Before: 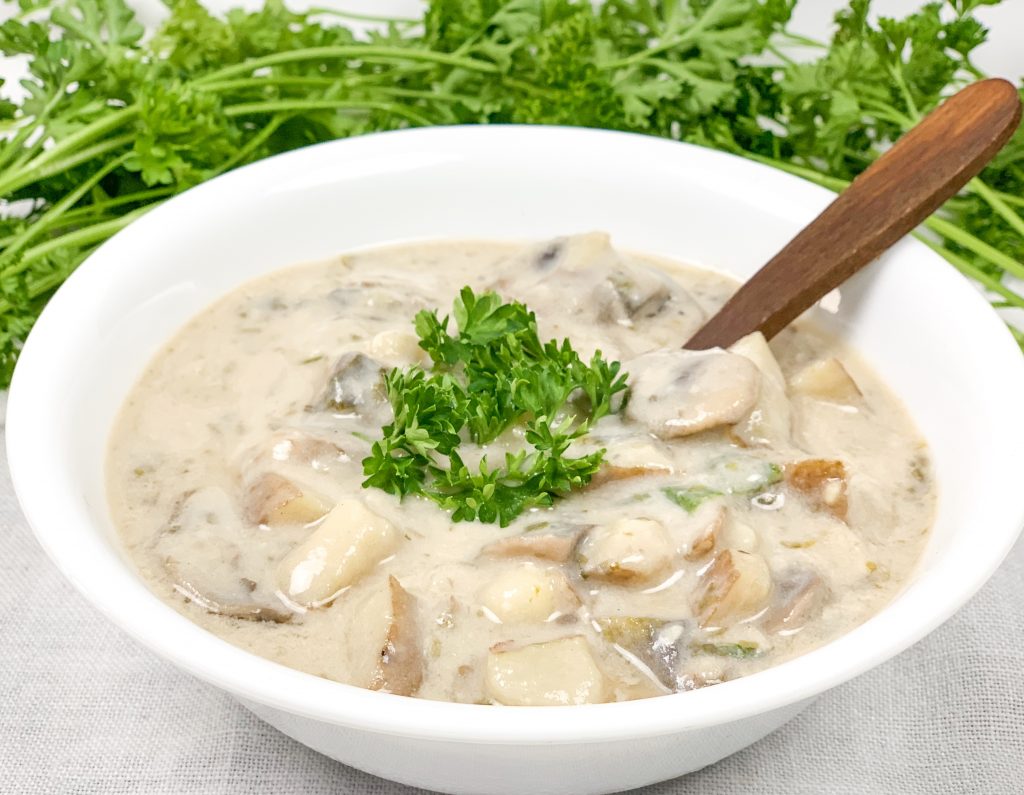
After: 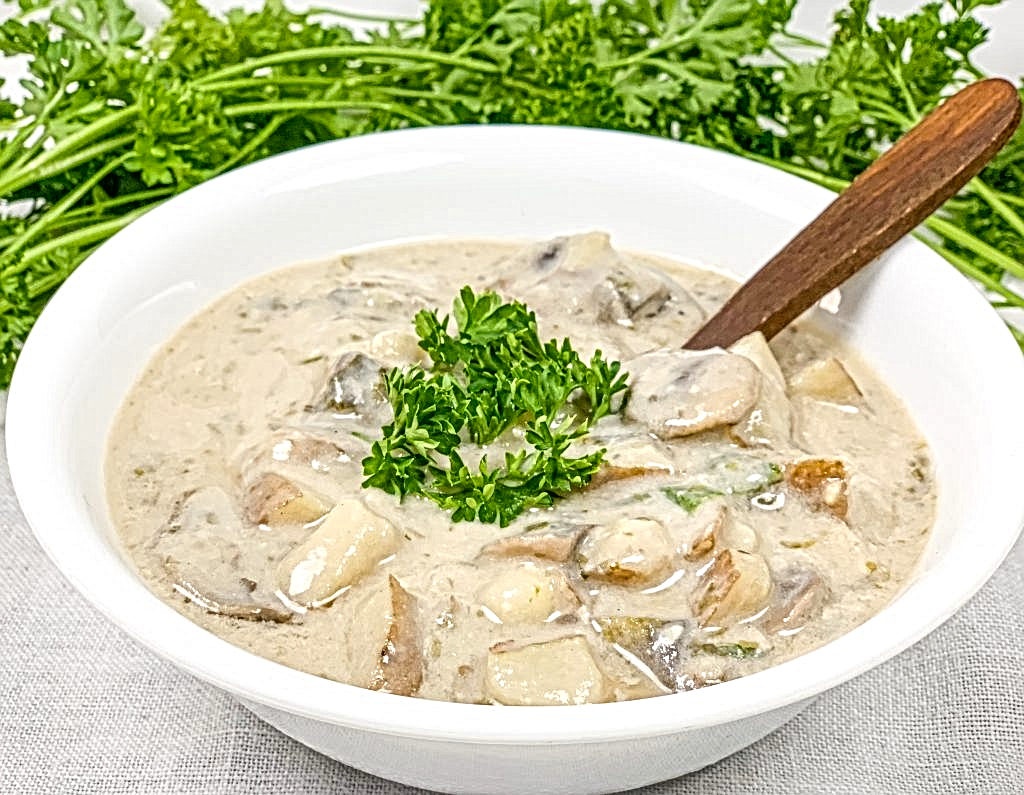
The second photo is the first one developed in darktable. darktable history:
color balance rgb: perceptual saturation grading › global saturation 10%, global vibrance 10%
local contrast: mode bilateral grid, contrast 20, coarseness 3, detail 300%, midtone range 0.2
